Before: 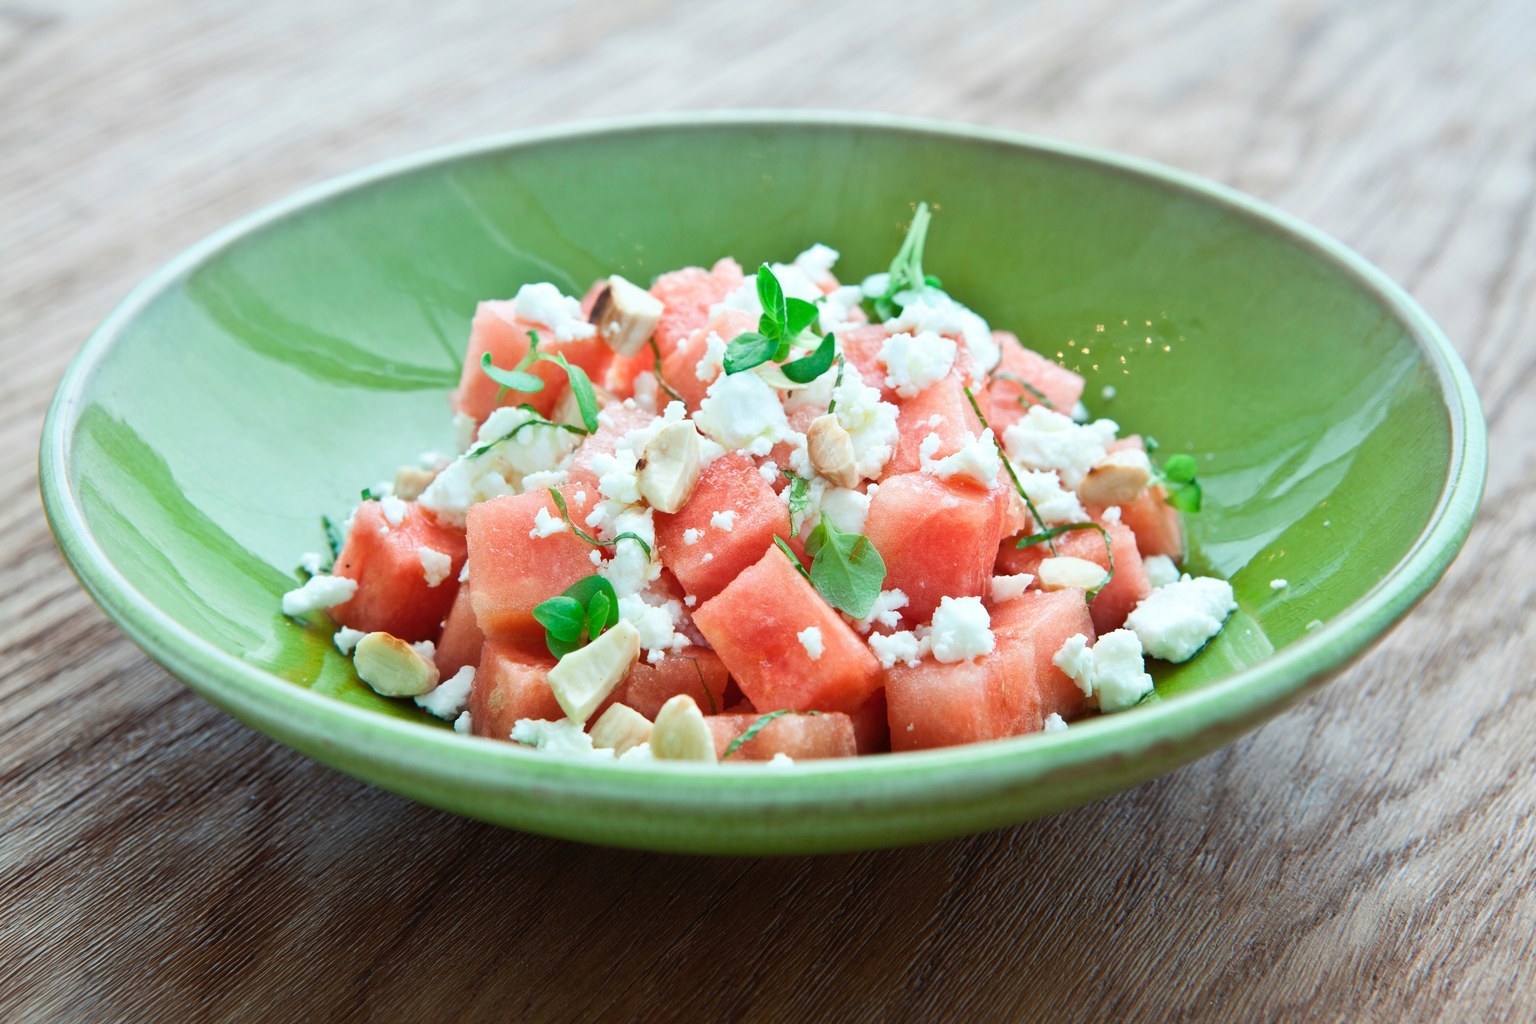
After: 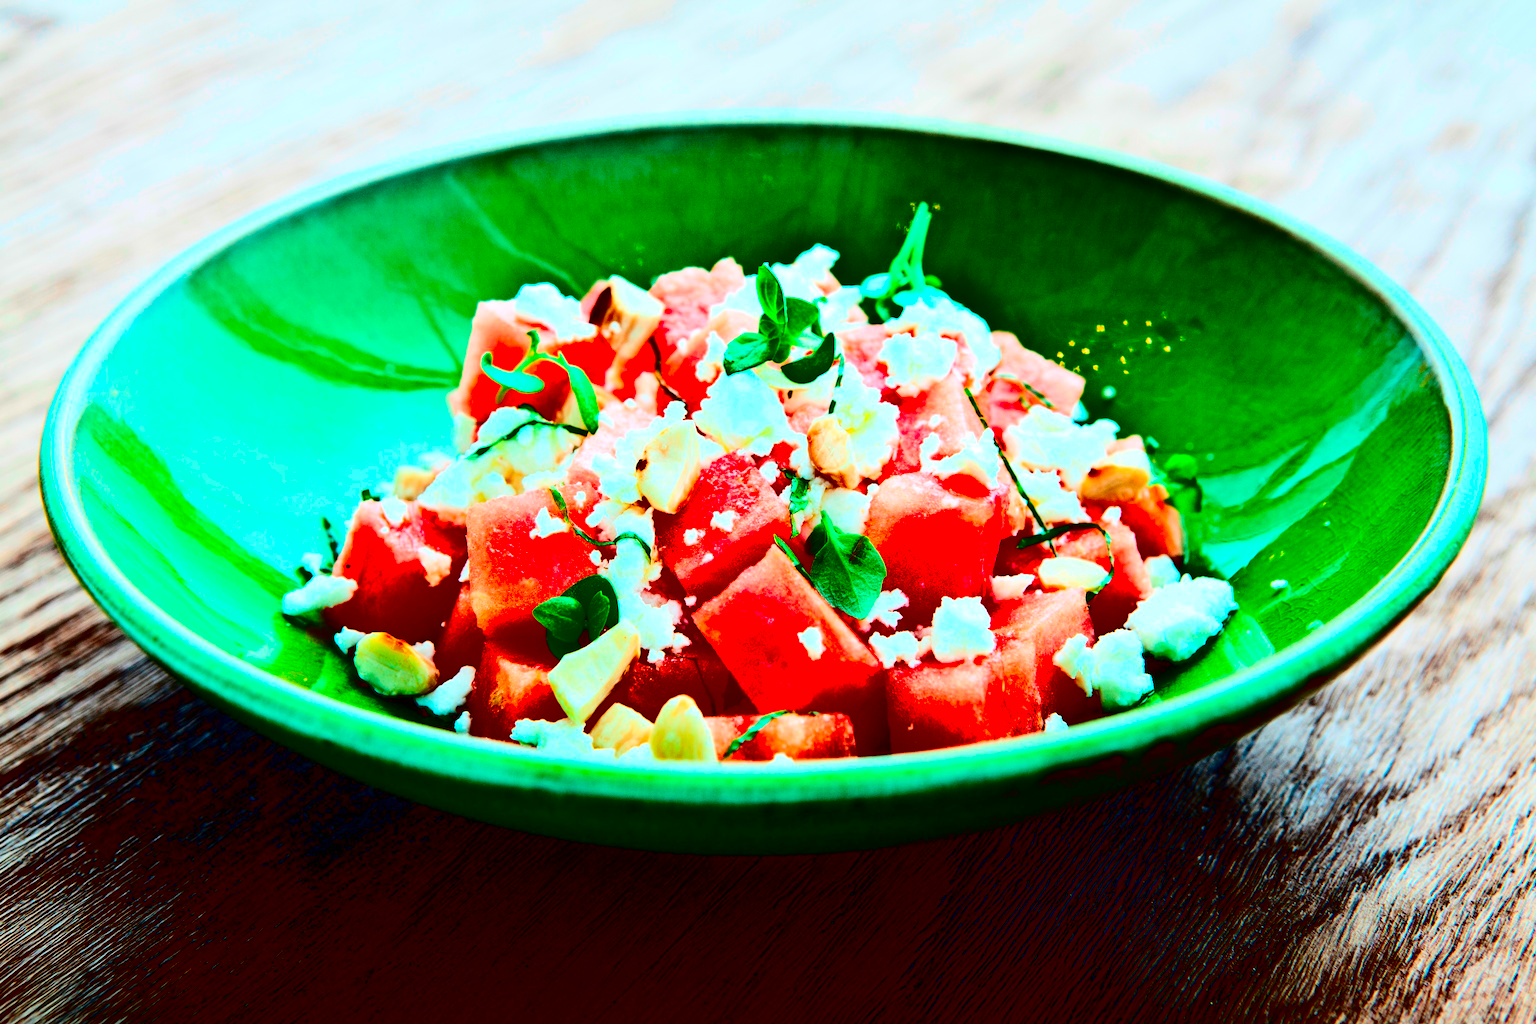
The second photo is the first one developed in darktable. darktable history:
contrast brightness saturation: contrast 0.77, brightness -1, saturation 1
color balance rgb: perceptual saturation grading › global saturation 20%, global vibrance 20%
